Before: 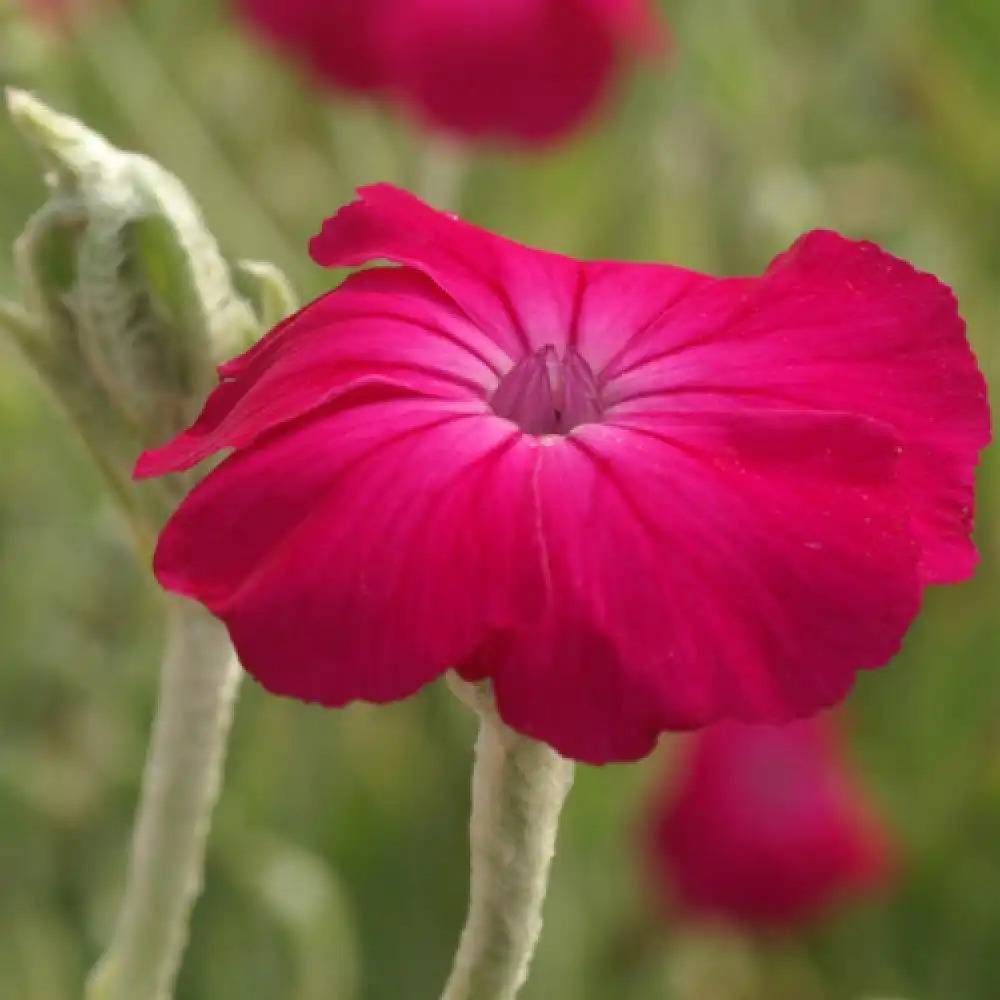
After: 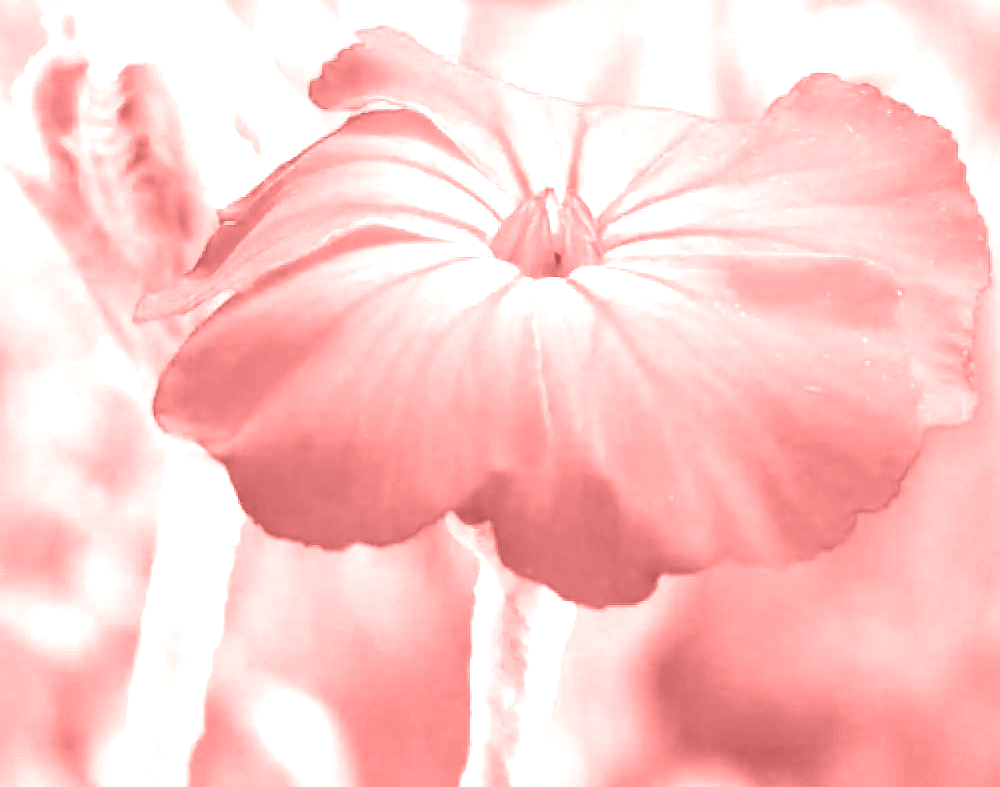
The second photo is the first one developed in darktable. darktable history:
shadows and highlights: shadows 37.27, highlights -28.18, soften with gaussian
crop and rotate: top 15.774%, bottom 5.506%
colorize: saturation 60%, source mix 100%
exposure: black level correction 0, exposure 2 EV, compensate highlight preservation false
color balance rgb: linear chroma grading › global chroma 8.12%, perceptual saturation grading › global saturation 9.07%, perceptual saturation grading › highlights -13.84%, perceptual saturation grading › mid-tones 14.88%, perceptual saturation grading › shadows 22.8%, perceptual brilliance grading › highlights 2.61%, global vibrance 12.07%
